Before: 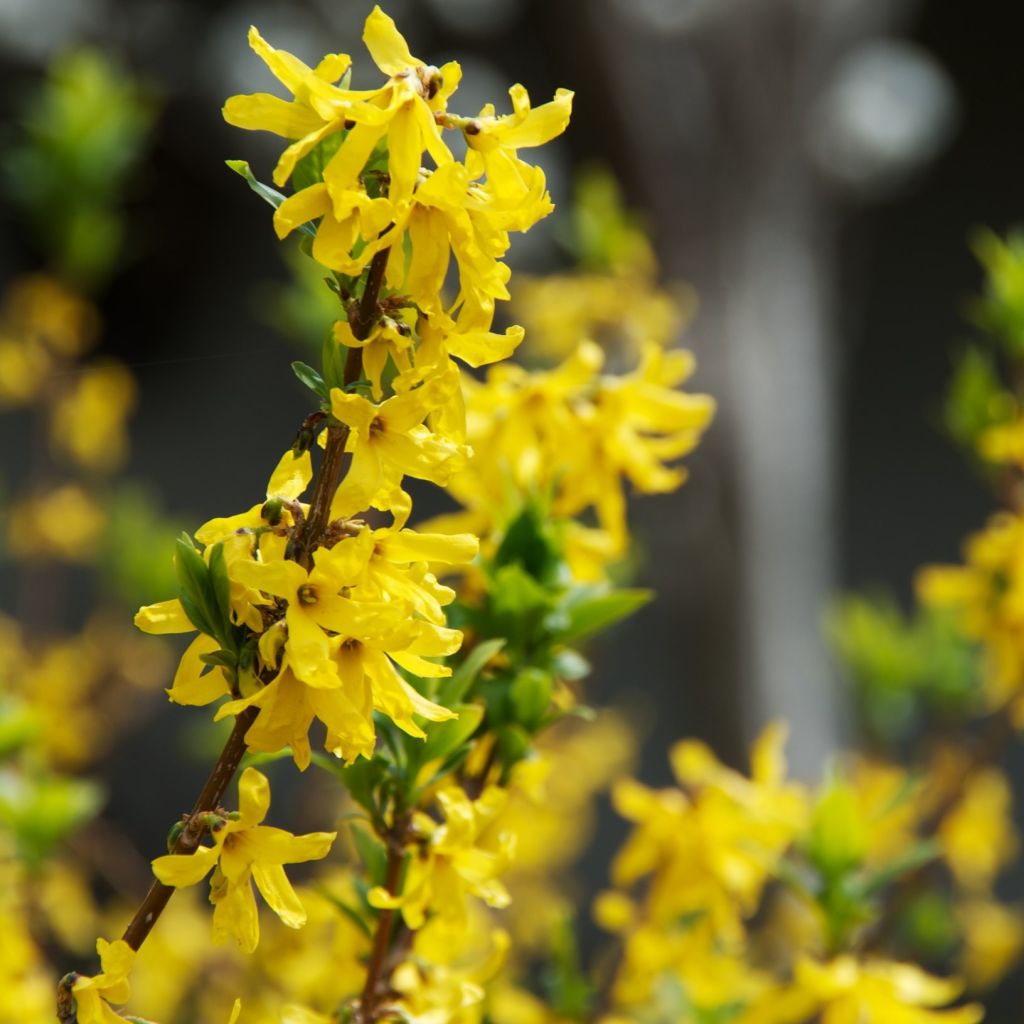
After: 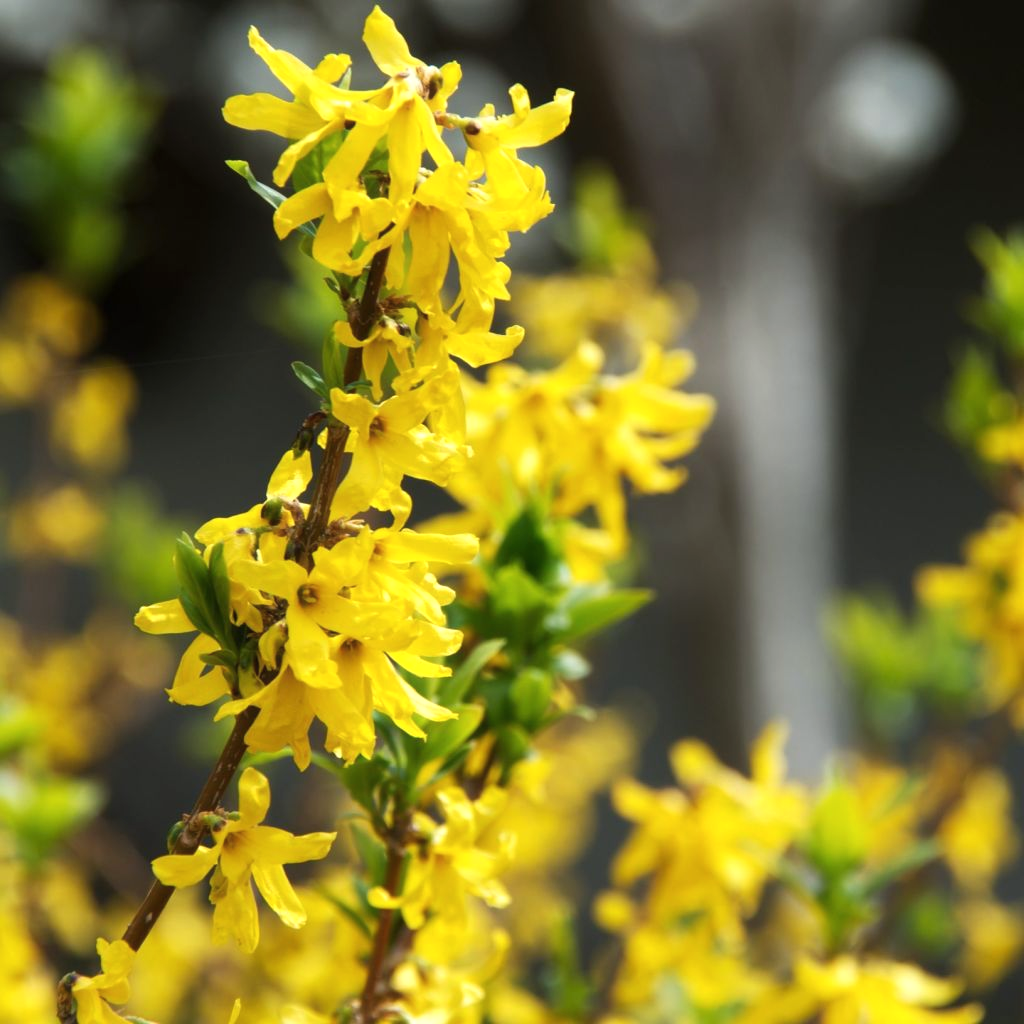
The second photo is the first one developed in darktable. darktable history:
color balance rgb: perceptual saturation grading › global saturation -0.117%, global vibrance -1.433%, saturation formula JzAzBz (2021)
haze removal: strength -0.056, adaptive false
exposure: exposure 0.291 EV, compensate exposure bias true, compensate highlight preservation false
